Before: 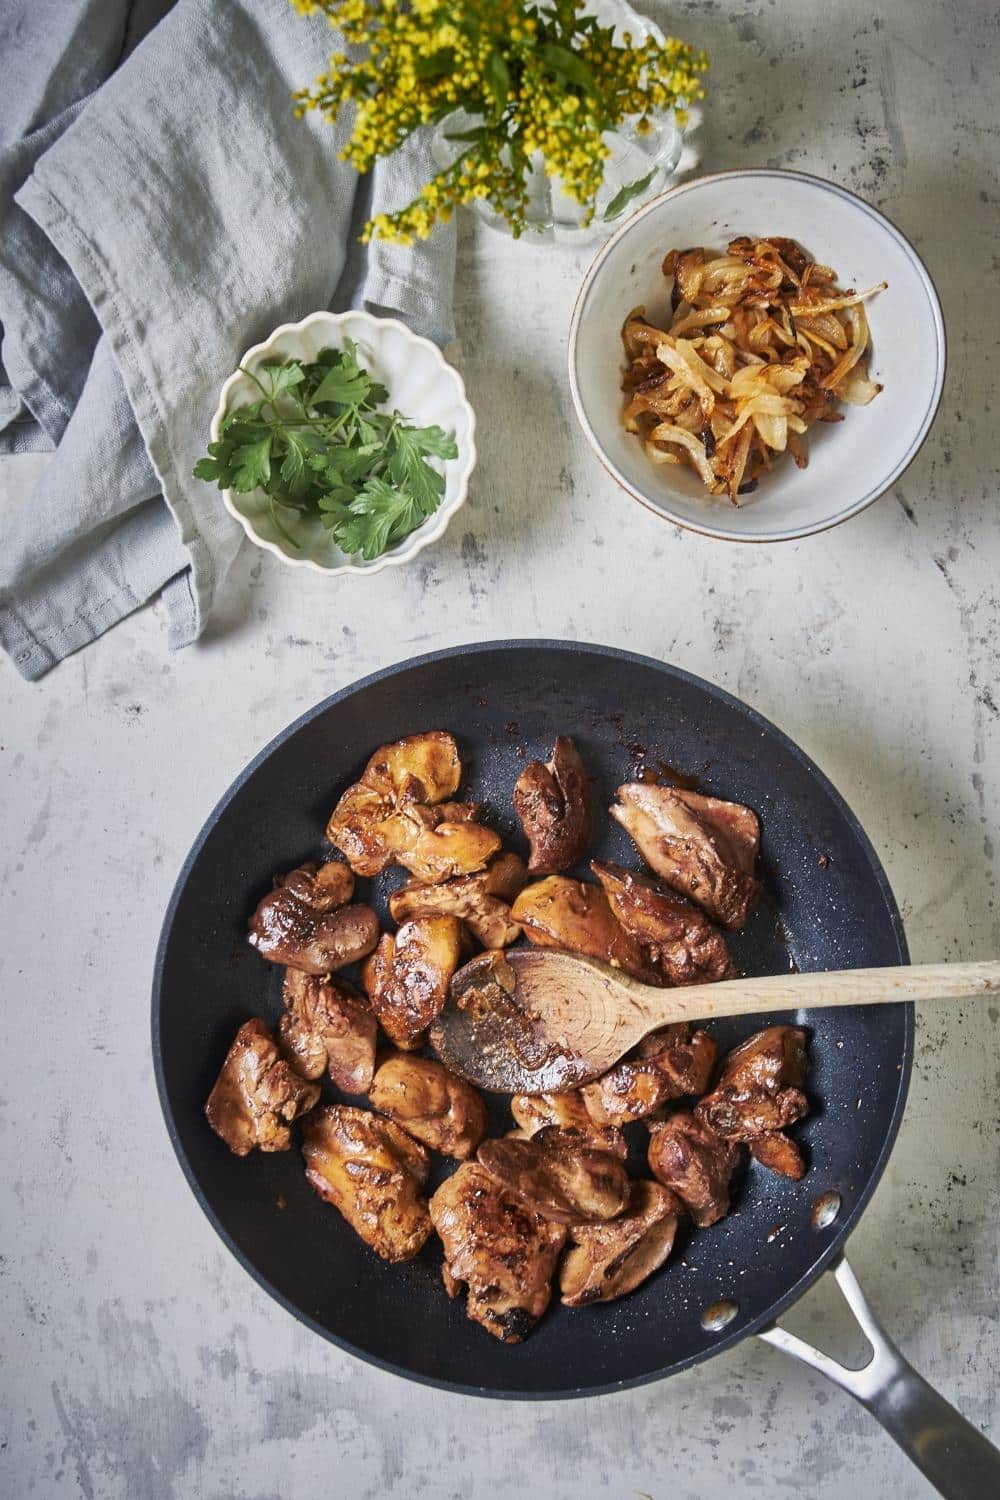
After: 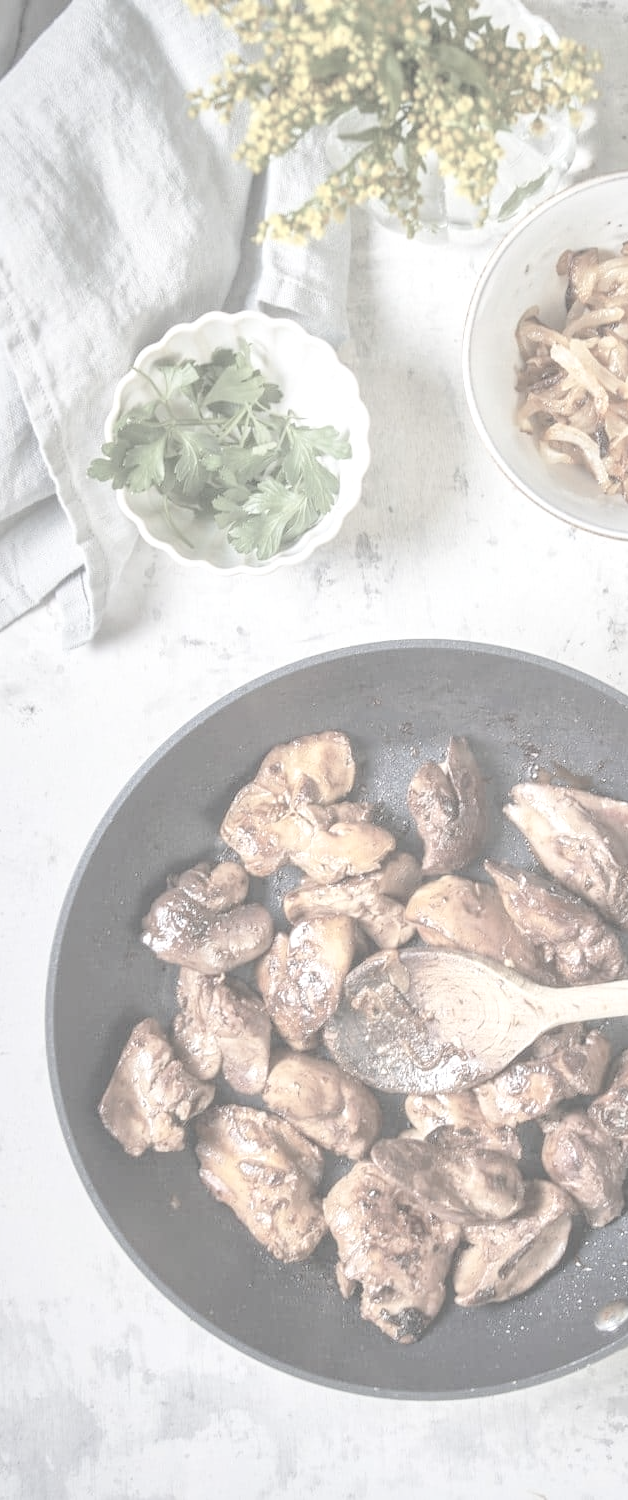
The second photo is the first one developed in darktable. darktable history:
local contrast: on, module defaults
exposure: exposure 1.089 EV, compensate highlight preservation false
contrast brightness saturation: contrast -0.32, brightness 0.75, saturation -0.78
crop: left 10.644%, right 26.528%
